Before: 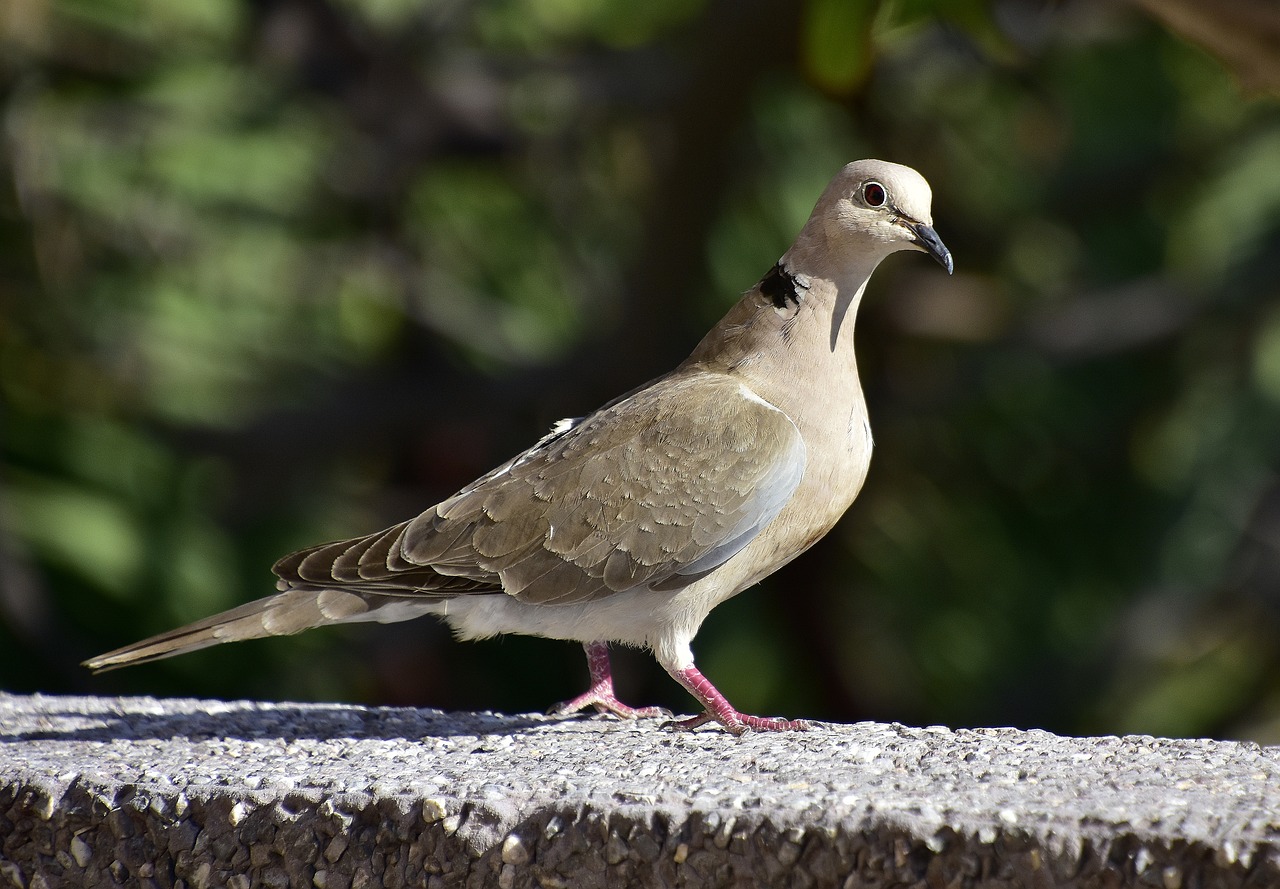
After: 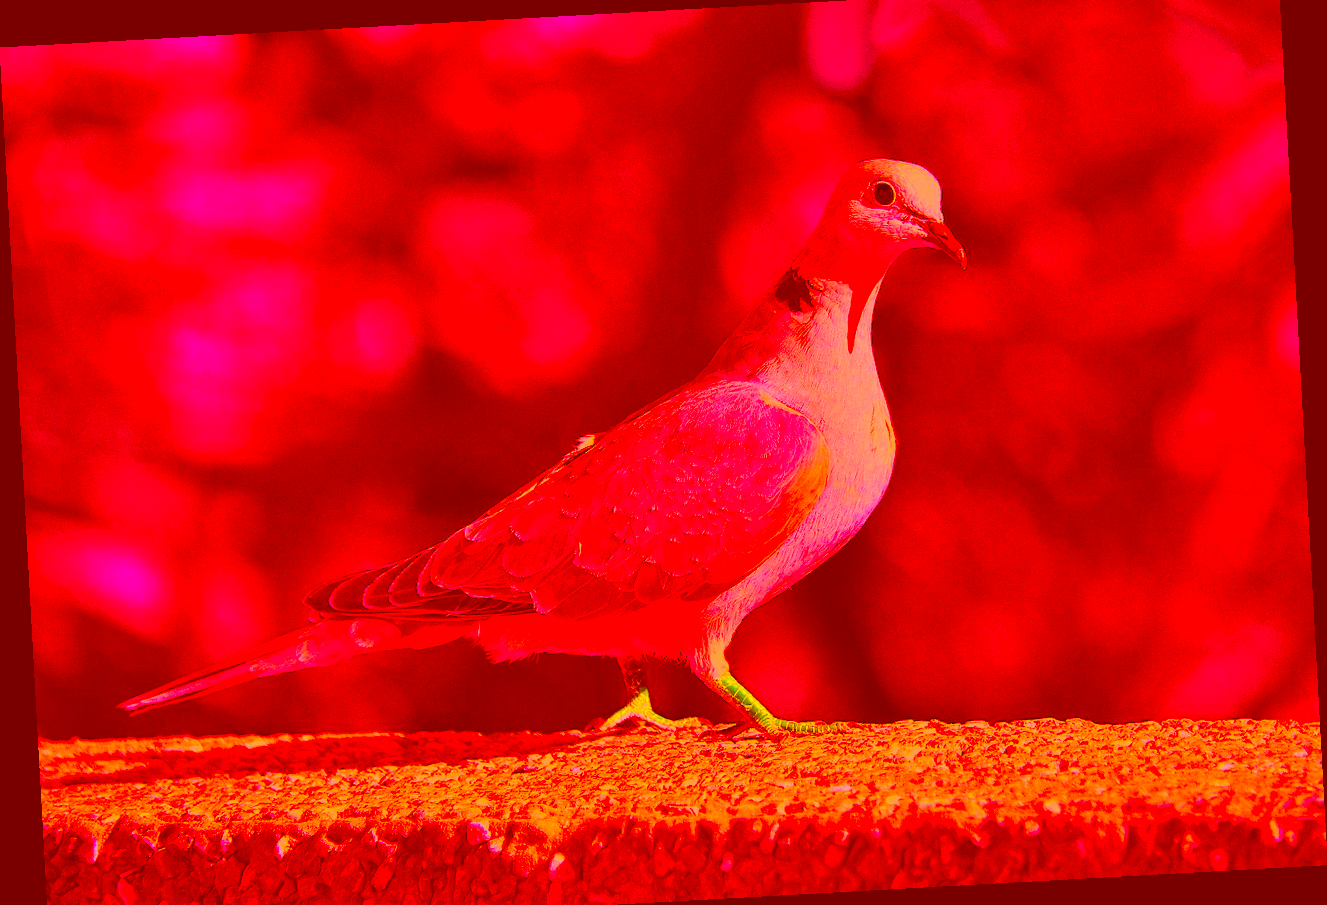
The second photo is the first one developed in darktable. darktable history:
rgb curve: curves: ch0 [(0, 0) (0.093, 0.159) (0.241, 0.265) (0.414, 0.42) (1, 1)], compensate middle gray true, preserve colors basic power
contrast brightness saturation: brightness 0.15
crop and rotate: top 2.479%, bottom 3.018%
tone equalizer: -8 EV -0.75 EV, -7 EV -0.7 EV, -6 EV -0.6 EV, -5 EV -0.4 EV, -3 EV 0.4 EV, -2 EV 0.6 EV, -1 EV 0.7 EV, +0 EV 0.75 EV, edges refinement/feathering 500, mask exposure compensation -1.57 EV, preserve details no
grain: coarseness 0.47 ISO
color correction: highlights a* -39.68, highlights b* -40, shadows a* -40, shadows b* -40, saturation -3
shadows and highlights: shadows 20.91, highlights -82.73, soften with gaussian
rotate and perspective: rotation -3.18°, automatic cropping off
